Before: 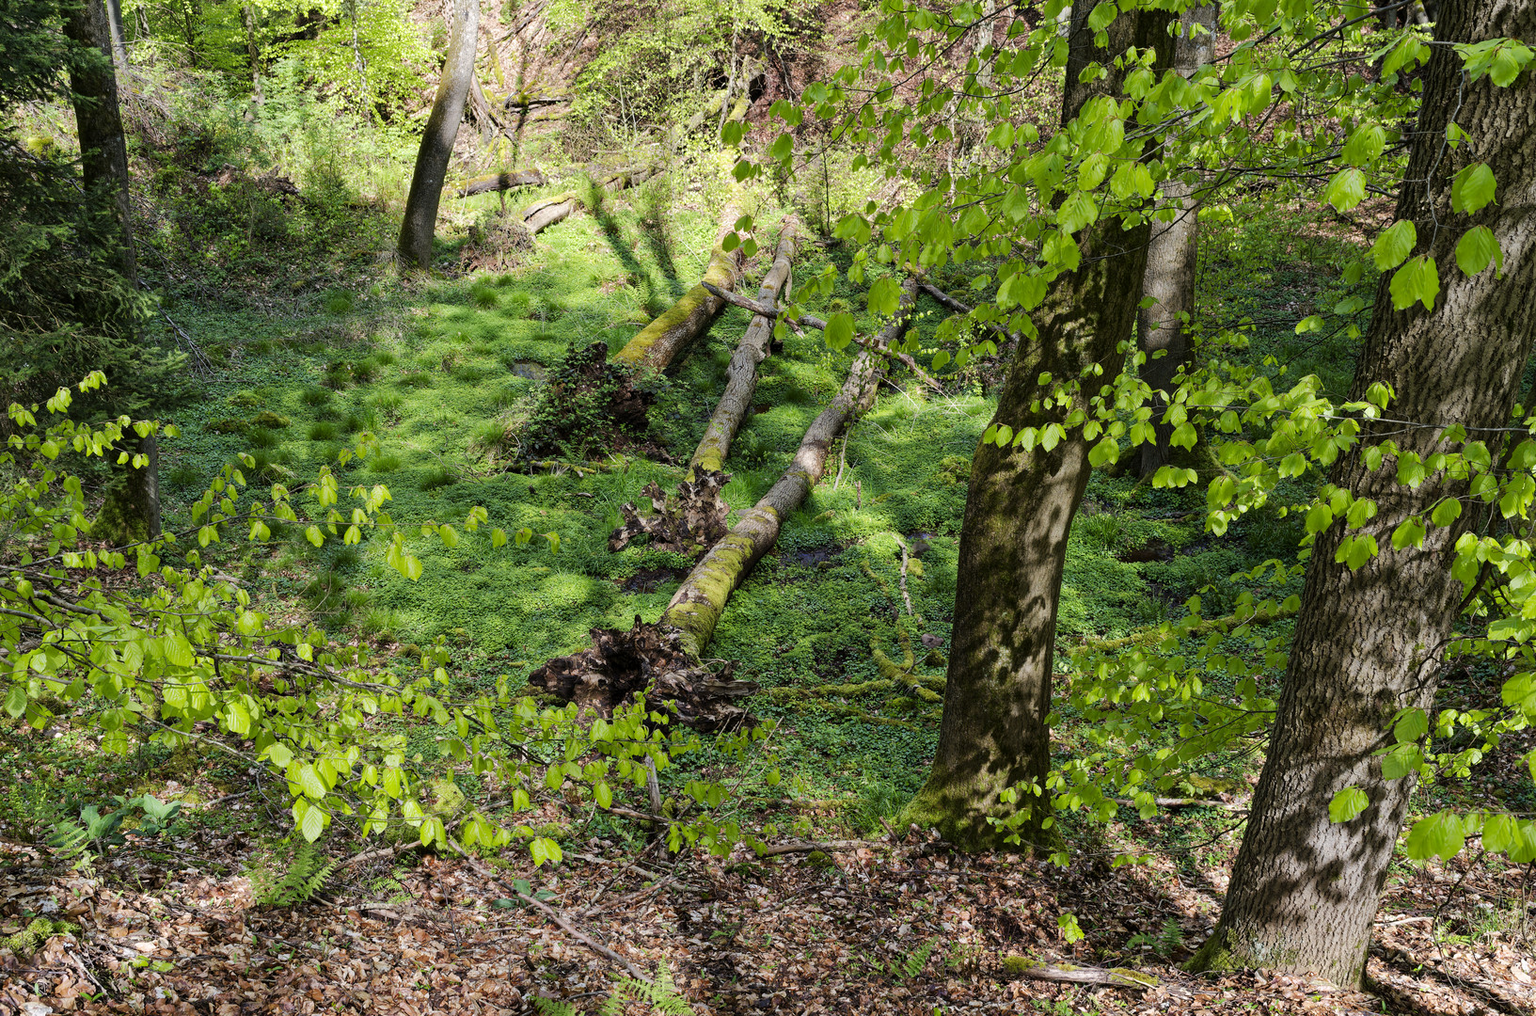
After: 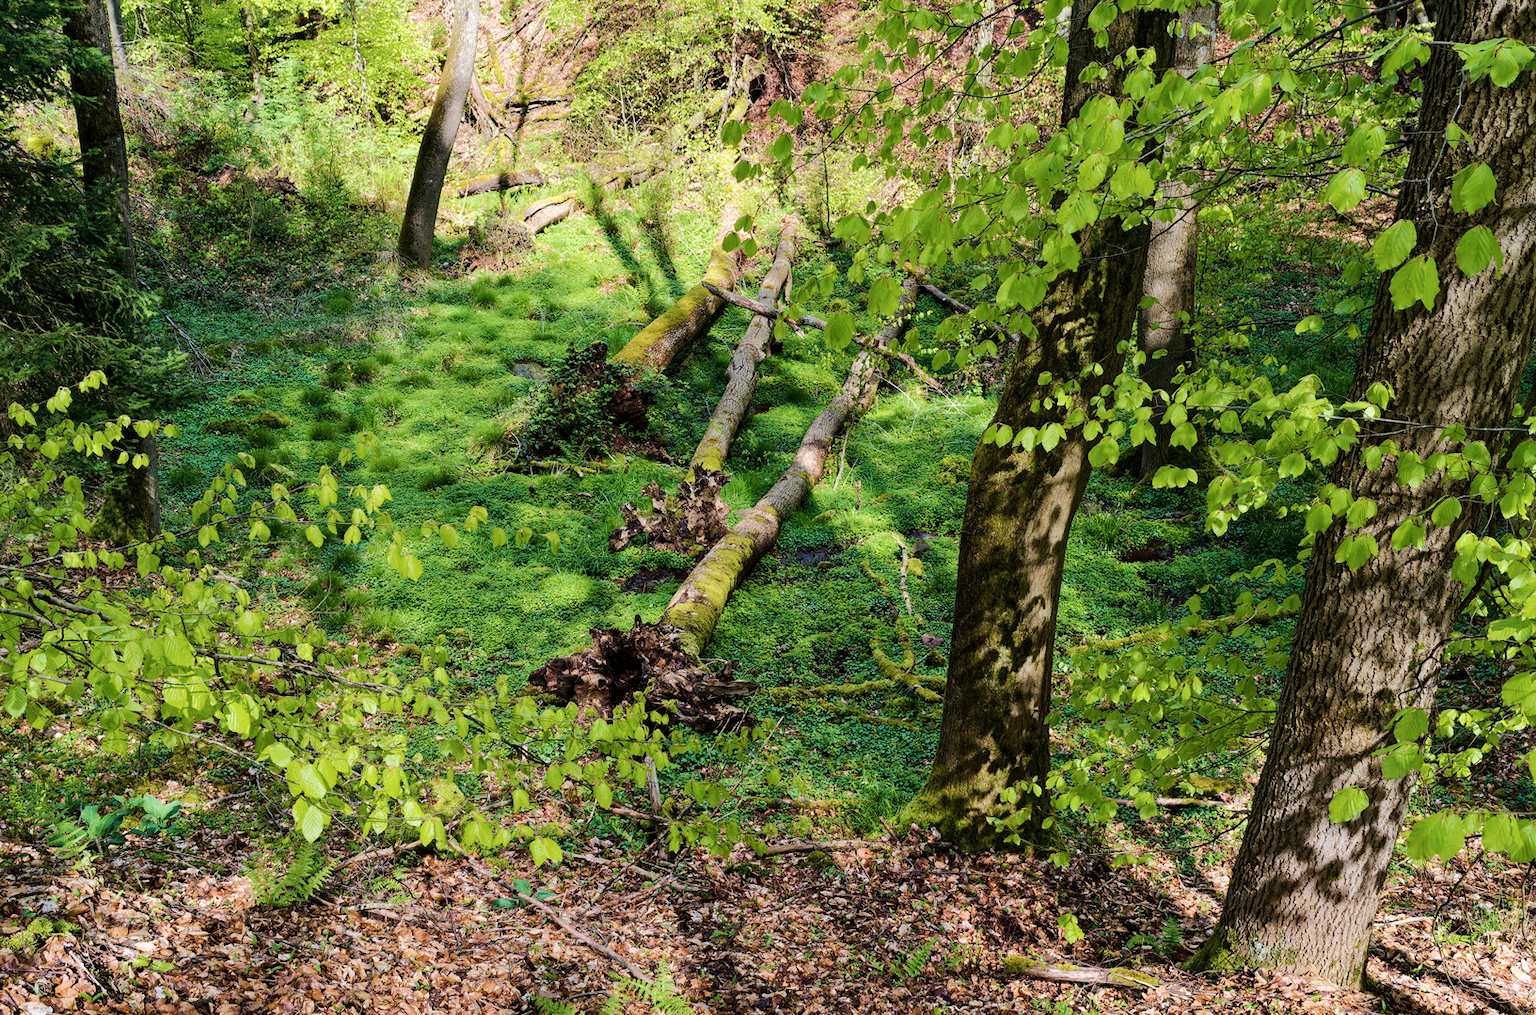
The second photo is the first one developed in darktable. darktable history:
contrast brightness saturation: contrast 0.1, saturation -0.3
velvia: on, module defaults
color balance rgb: perceptual saturation grading › global saturation 25%, perceptual brilliance grading › mid-tones 10%, perceptual brilliance grading › shadows 15%, global vibrance 20%
